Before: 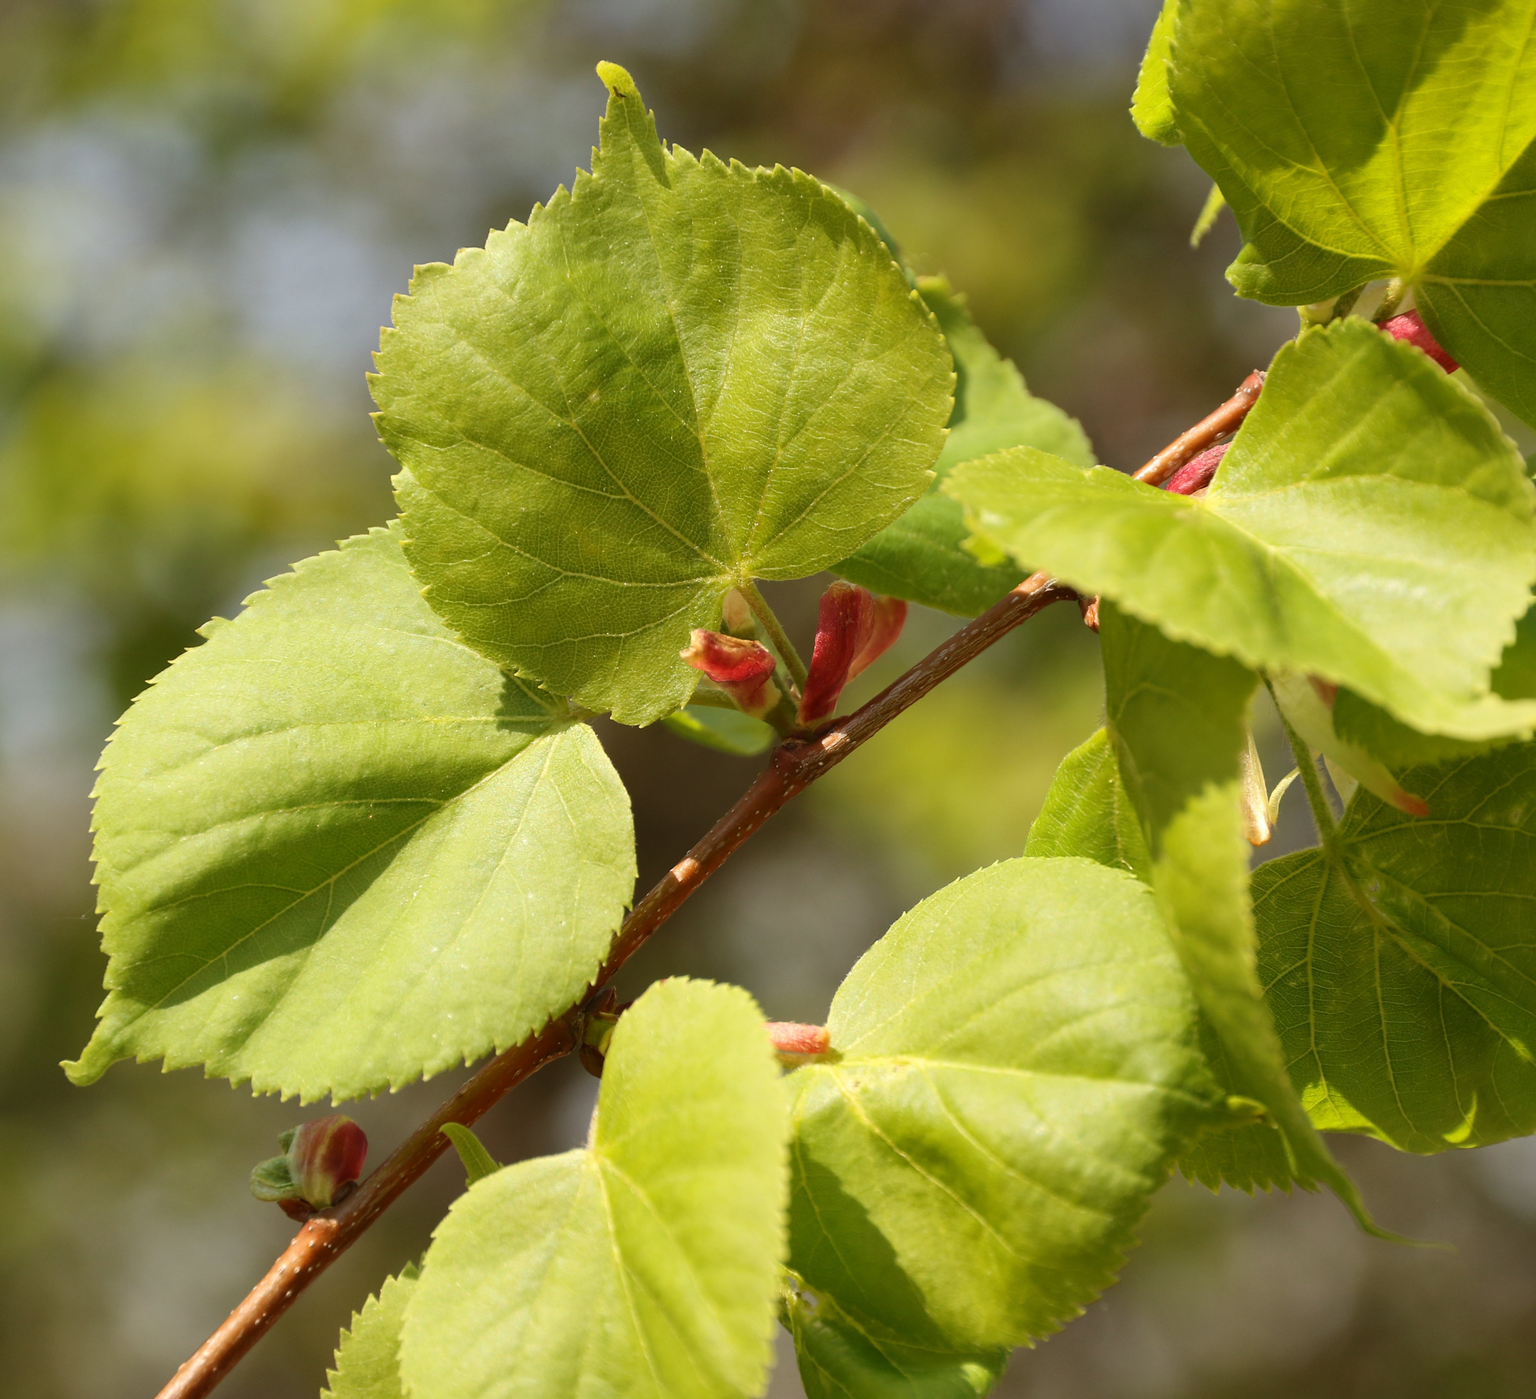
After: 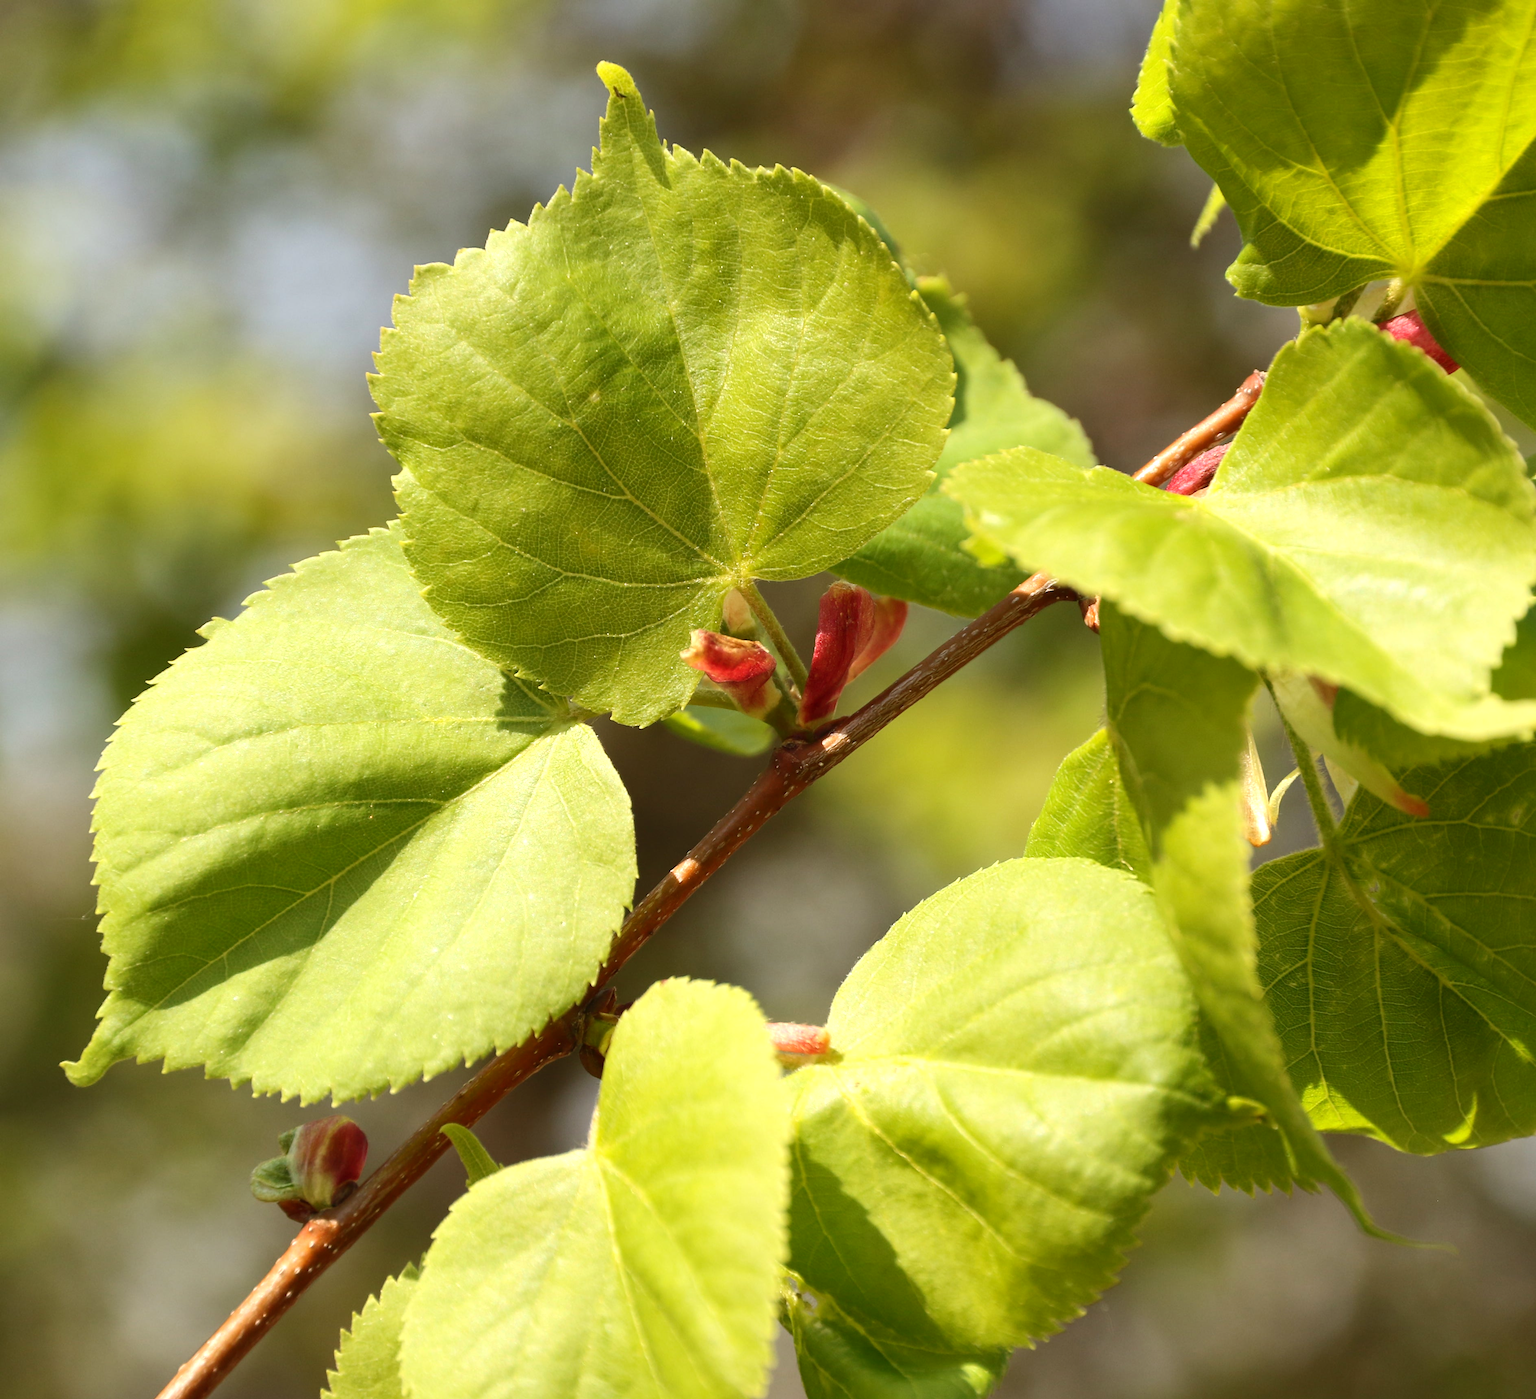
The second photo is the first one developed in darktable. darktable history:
tone equalizer: -8 EV -0.417 EV, -7 EV -0.389 EV, -6 EV -0.333 EV, -5 EV -0.222 EV, -3 EV 0.222 EV, -2 EV 0.333 EV, -1 EV 0.389 EV, +0 EV 0.417 EV, edges refinement/feathering 500, mask exposure compensation -1.57 EV, preserve details no
levels: levels [0, 0.478, 1]
